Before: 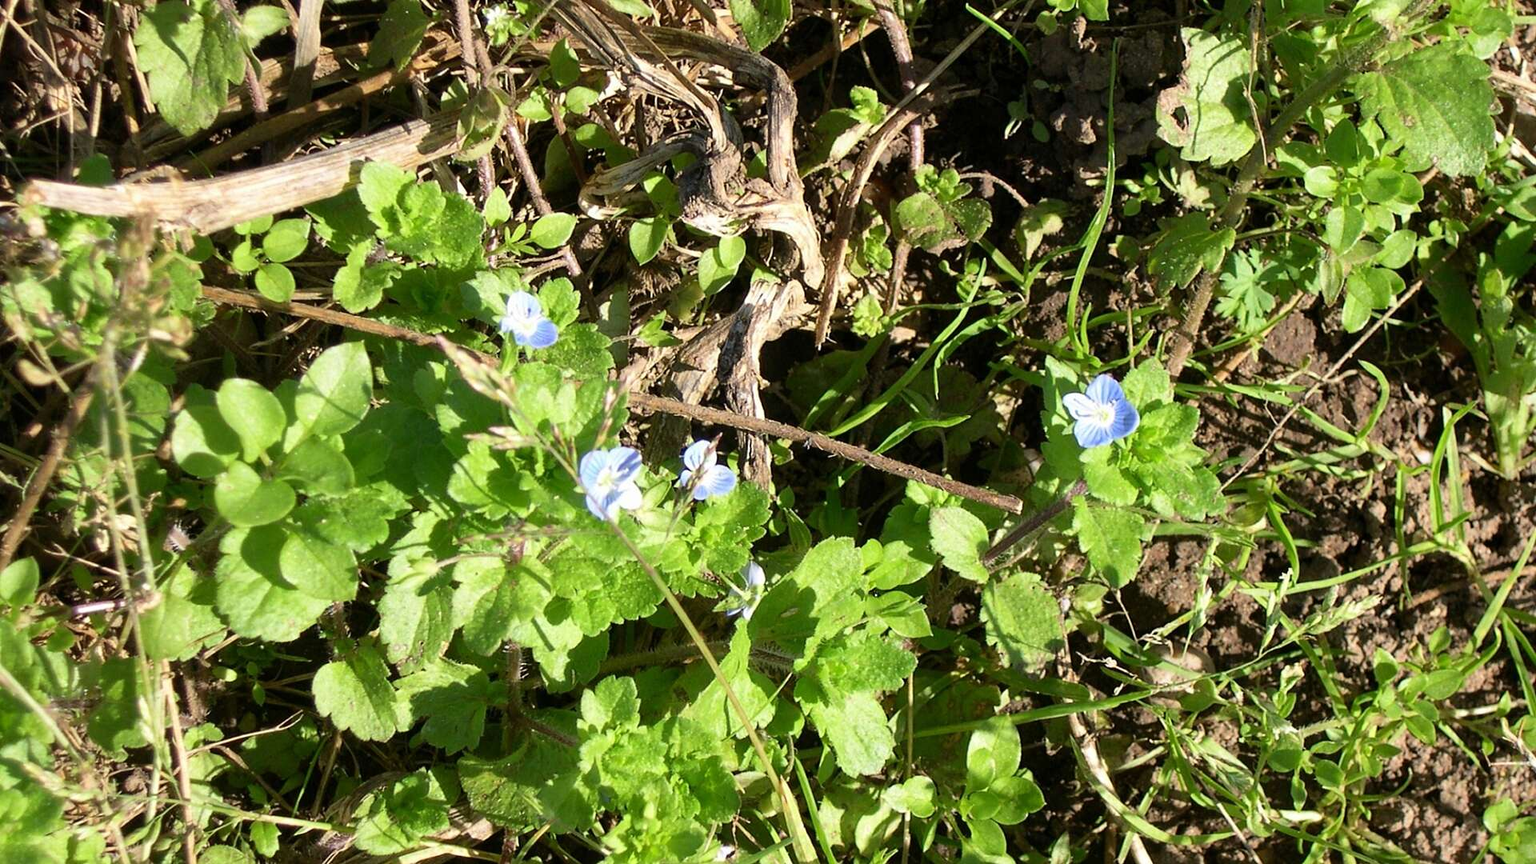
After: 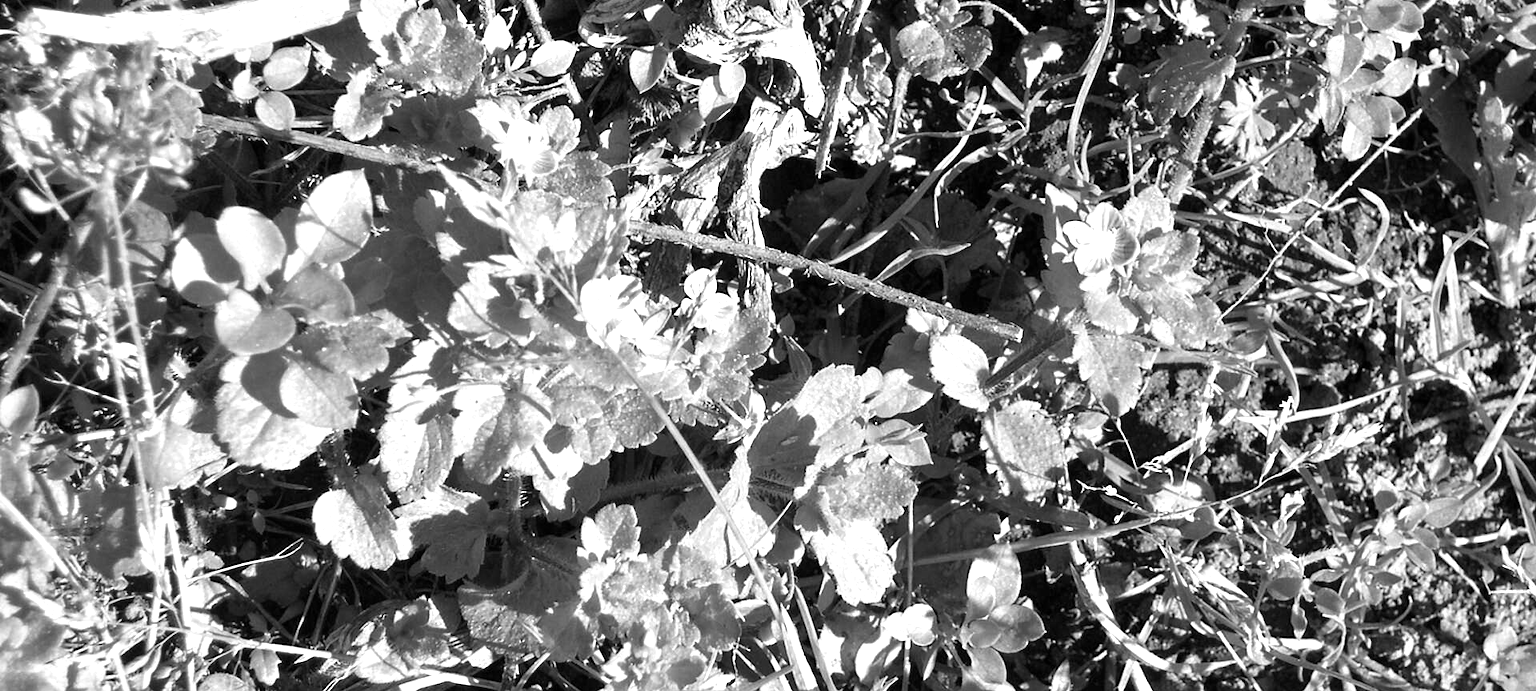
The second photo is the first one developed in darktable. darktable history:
crop and rotate: top 19.998%
monochrome: on, module defaults
color balance rgb: linear chroma grading › global chroma 20%, perceptual saturation grading › global saturation 65%, perceptual saturation grading › highlights 50%, perceptual saturation grading › shadows 30%, perceptual brilliance grading › global brilliance 12%, perceptual brilliance grading › highlights 15%, global vibrance 20%
